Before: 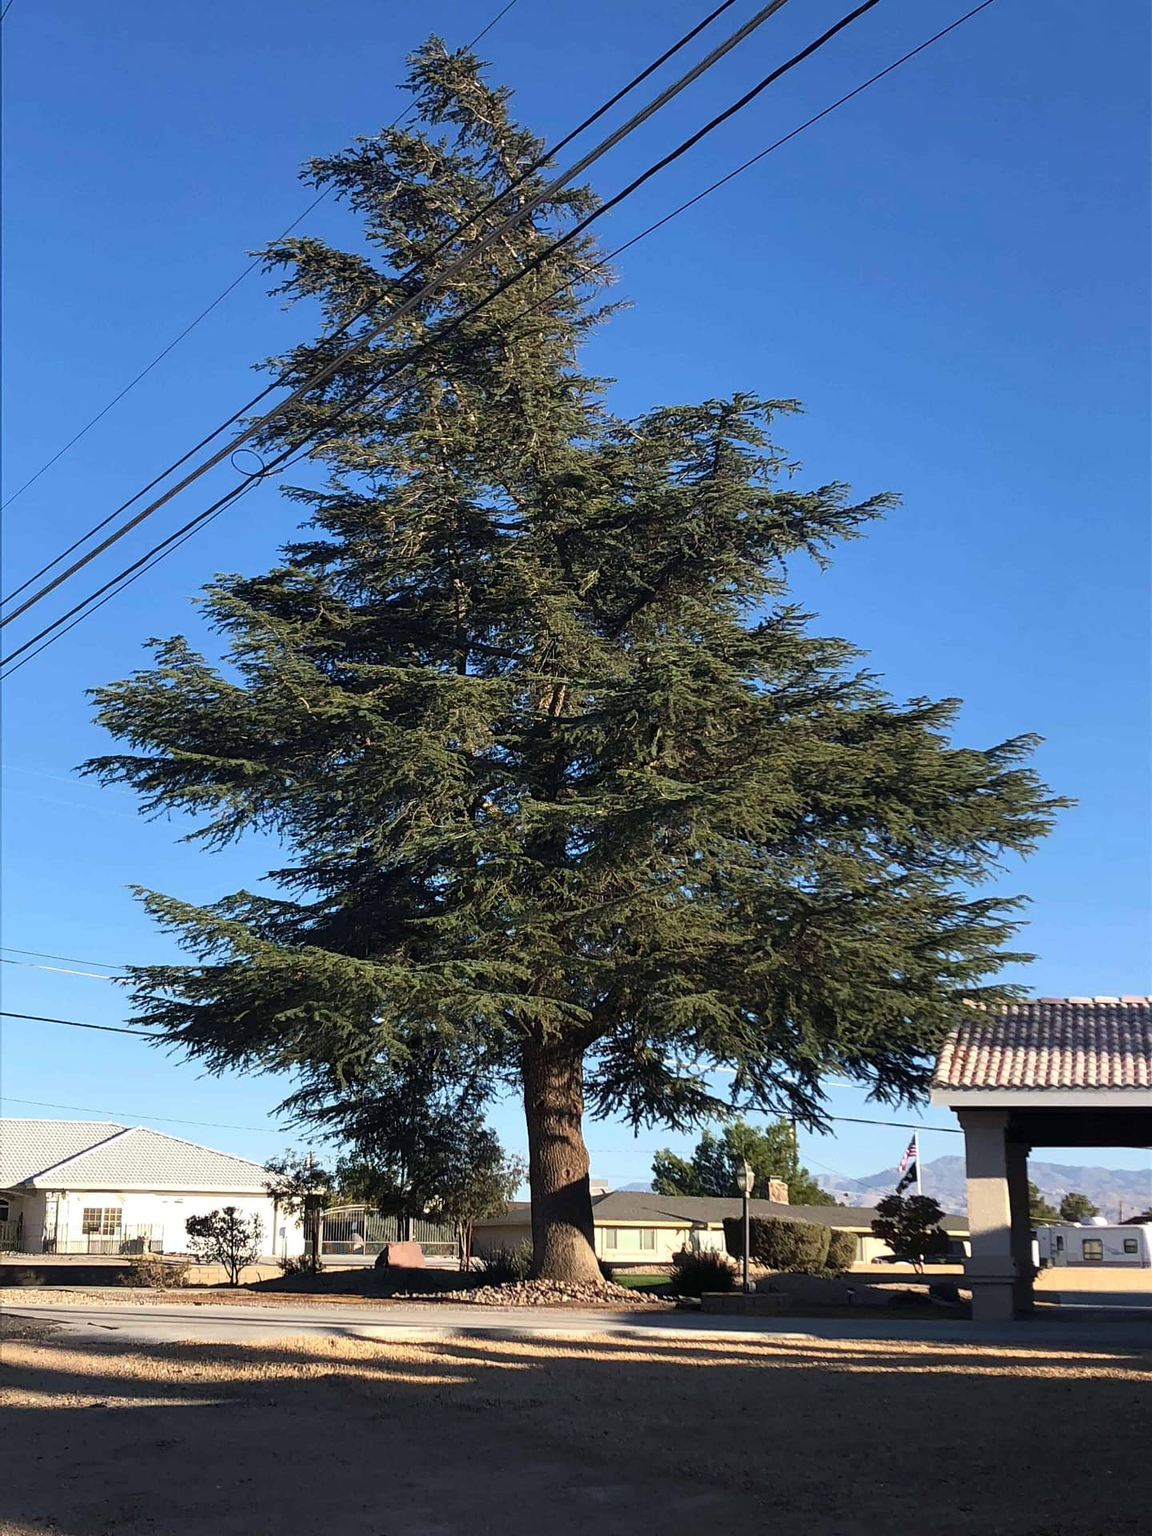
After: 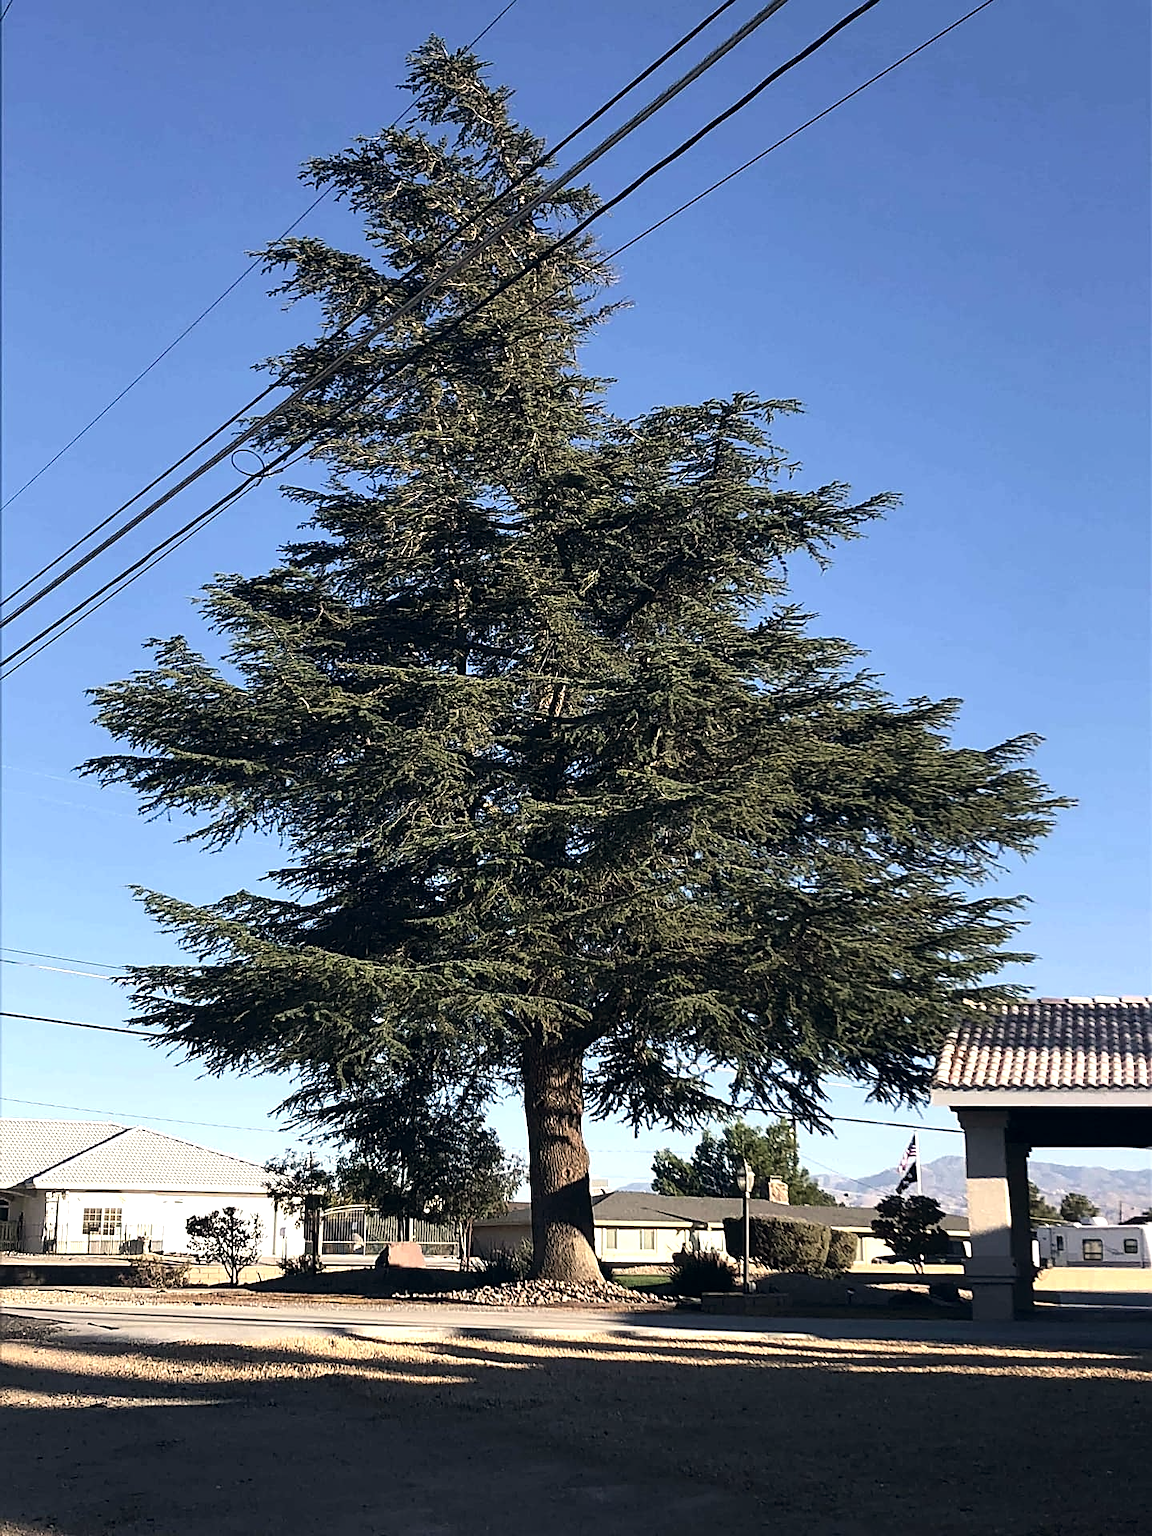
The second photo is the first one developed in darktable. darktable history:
sharpen: on, module defaults
color correction: highlights a* 2.75, highlights b* 5, shadows a* -2.04, shadows b* -4.84, saturation 0.8
tone equalizer: -8 EV -0.417 EV, -7 EV -0.389 EV, -6 EV -0.333 EV, -5 EV -0.222 EV, -3 EV 0.222 EV, -2 EV 0.333 EV, -1 EV 0.389 EV, +0 EV 0.417 EV, edges refinement/feathering 500, mask exposure compensation -1.57 EV, preserve details no
